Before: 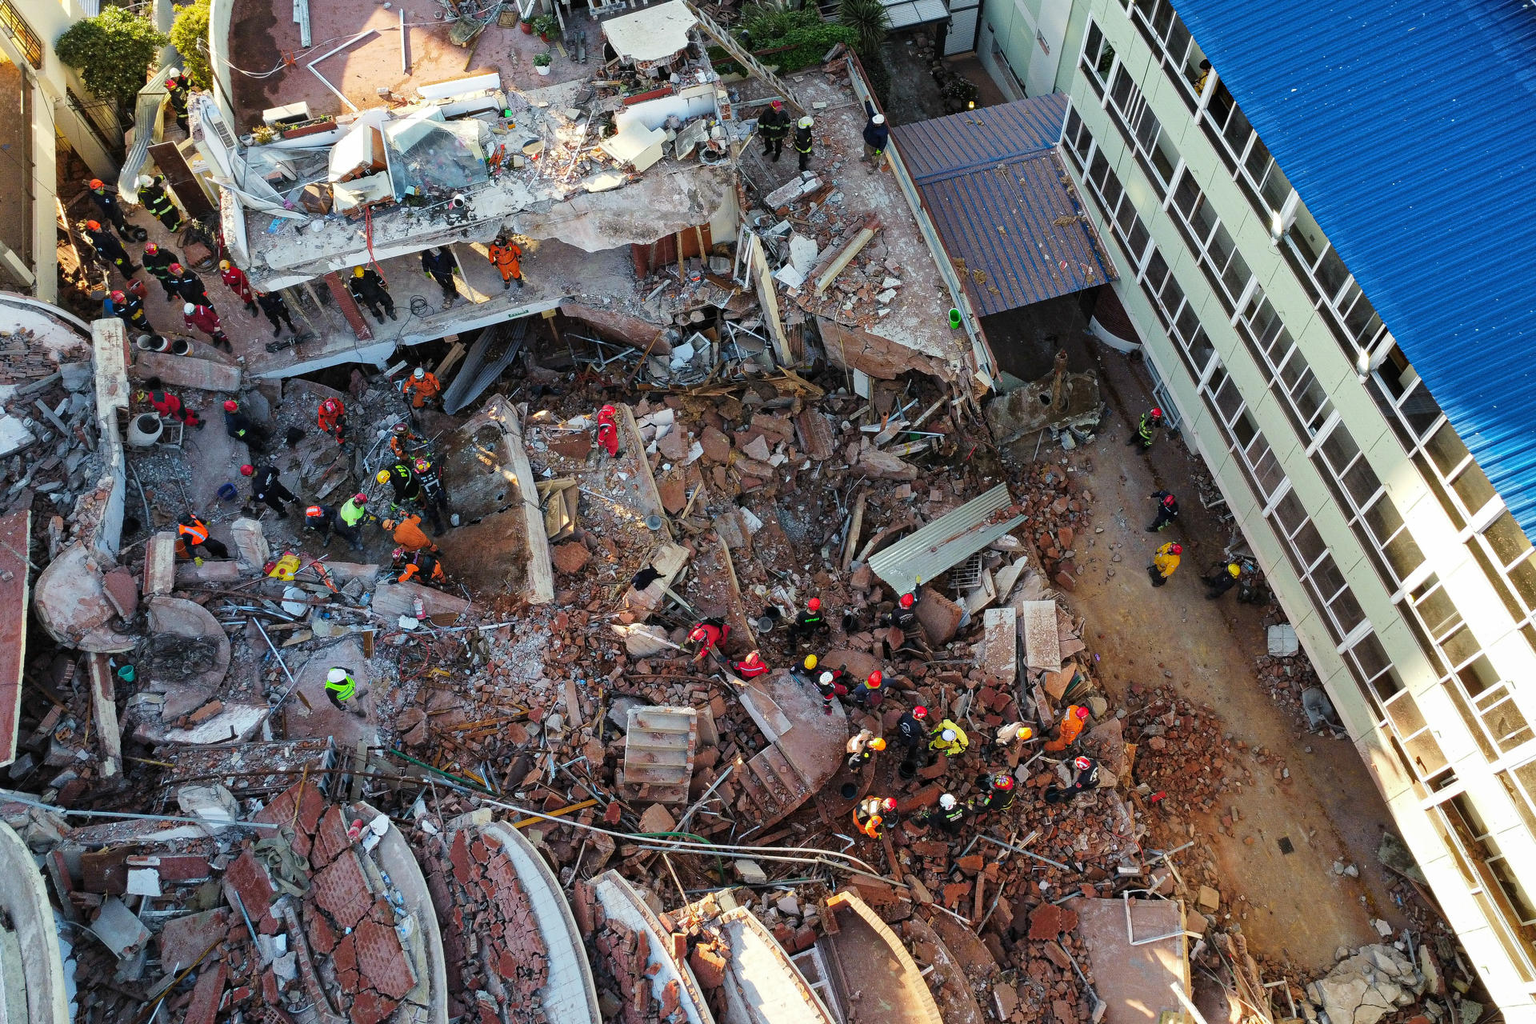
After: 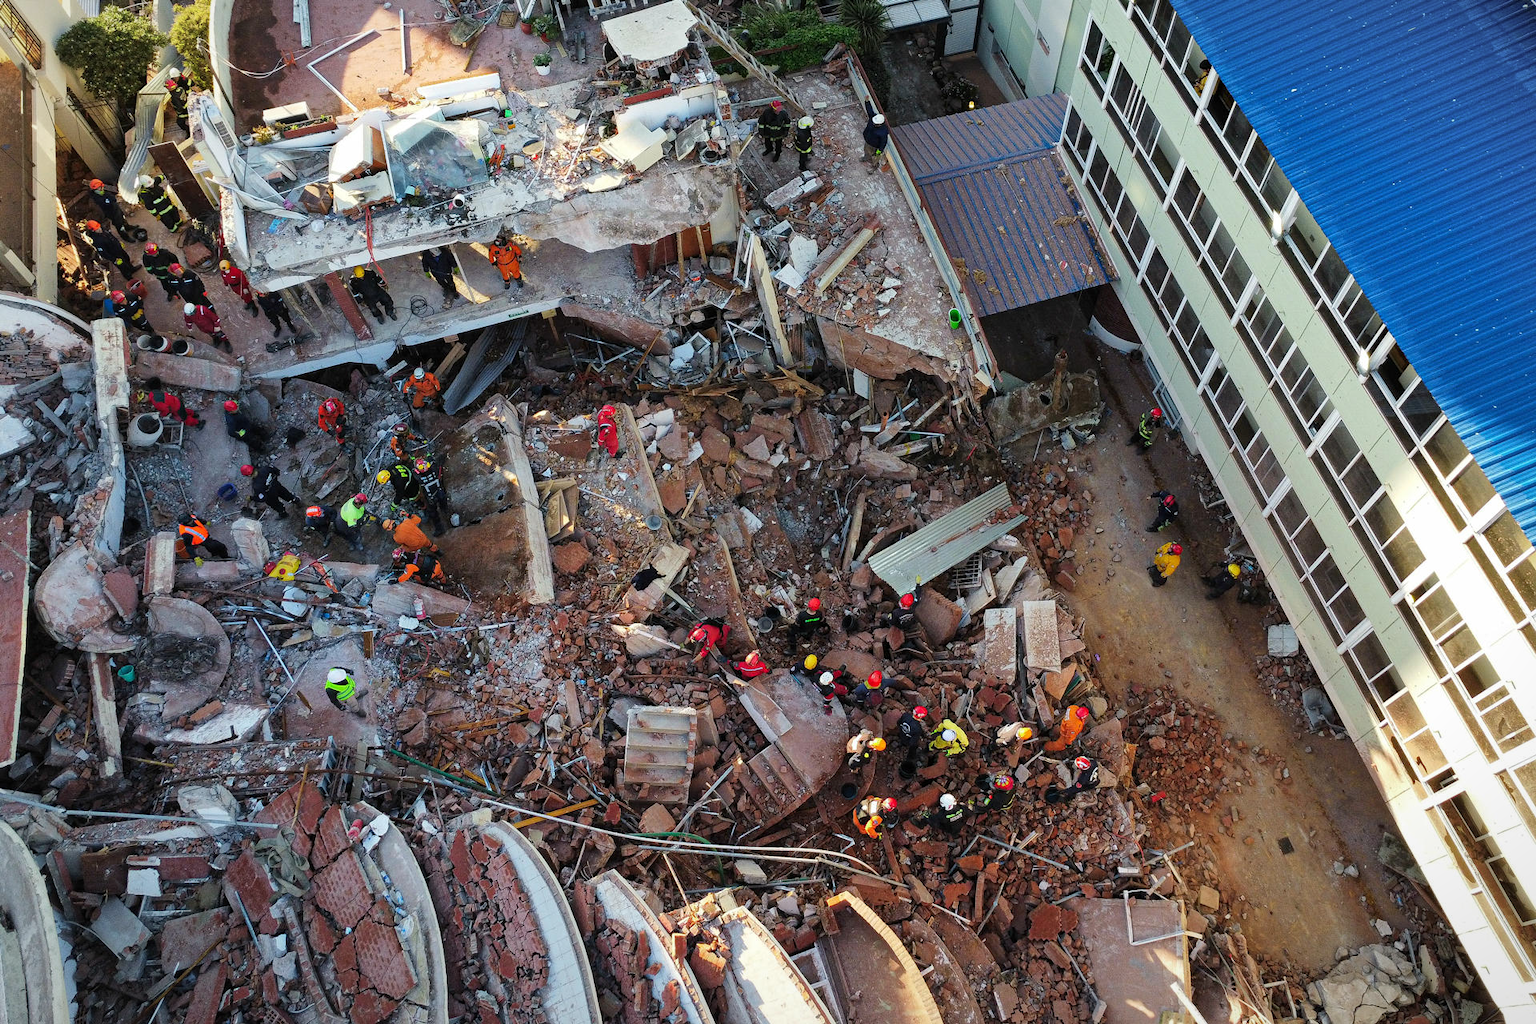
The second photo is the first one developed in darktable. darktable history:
vignetting: fall-off start 97.49%, fall-off radius 100.46%, center (0.033, -0.087), width/height ratio 1.374, unbound false
